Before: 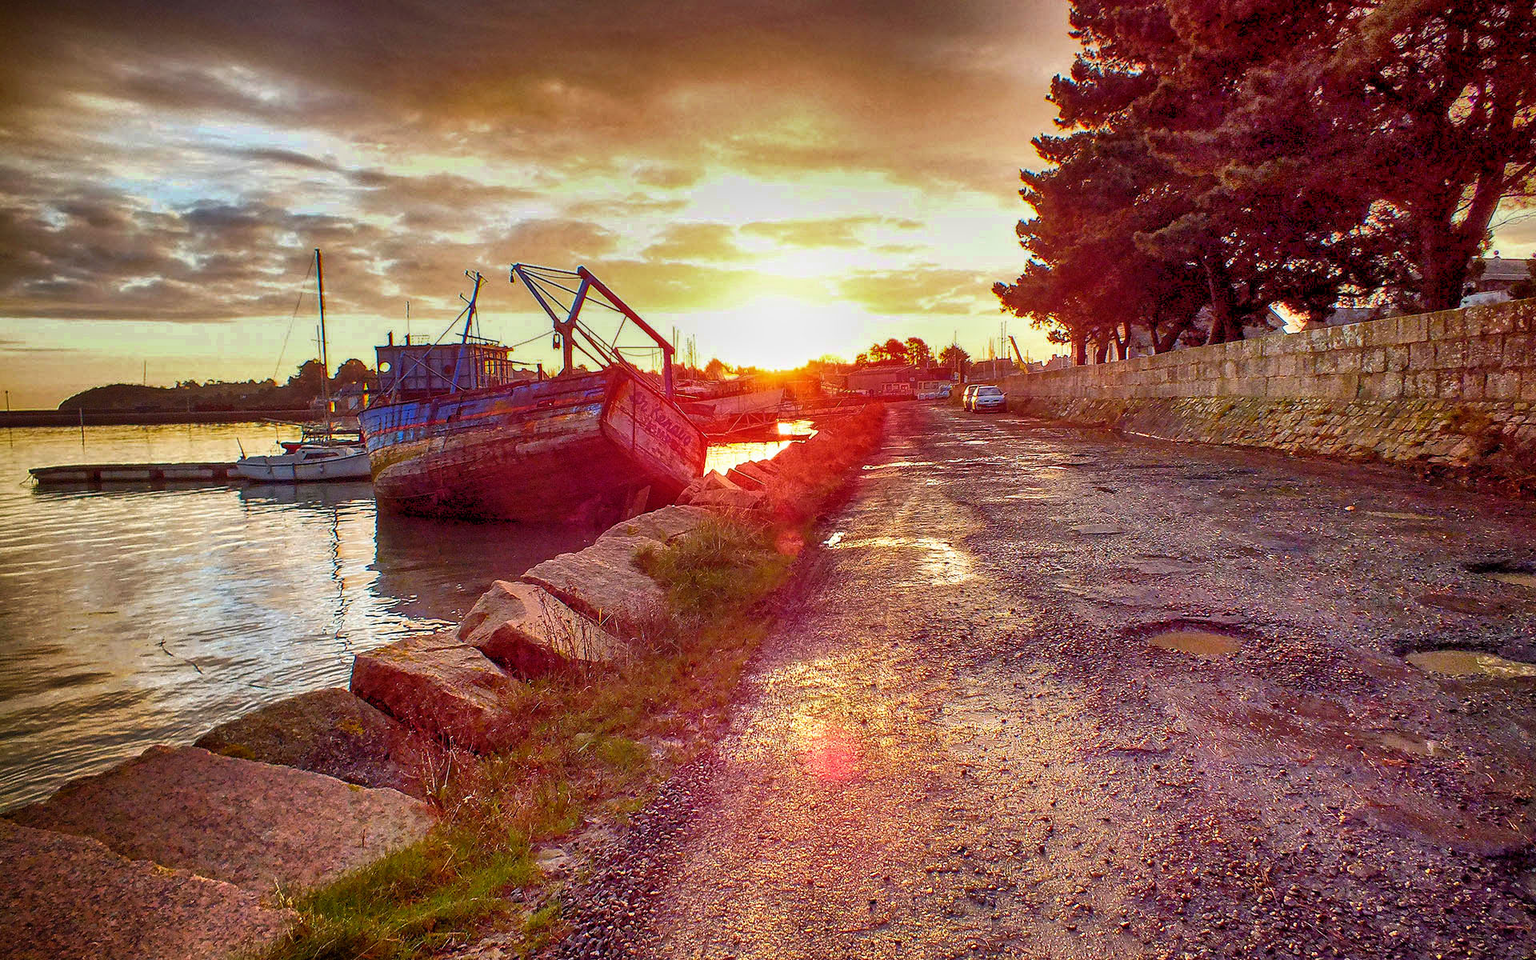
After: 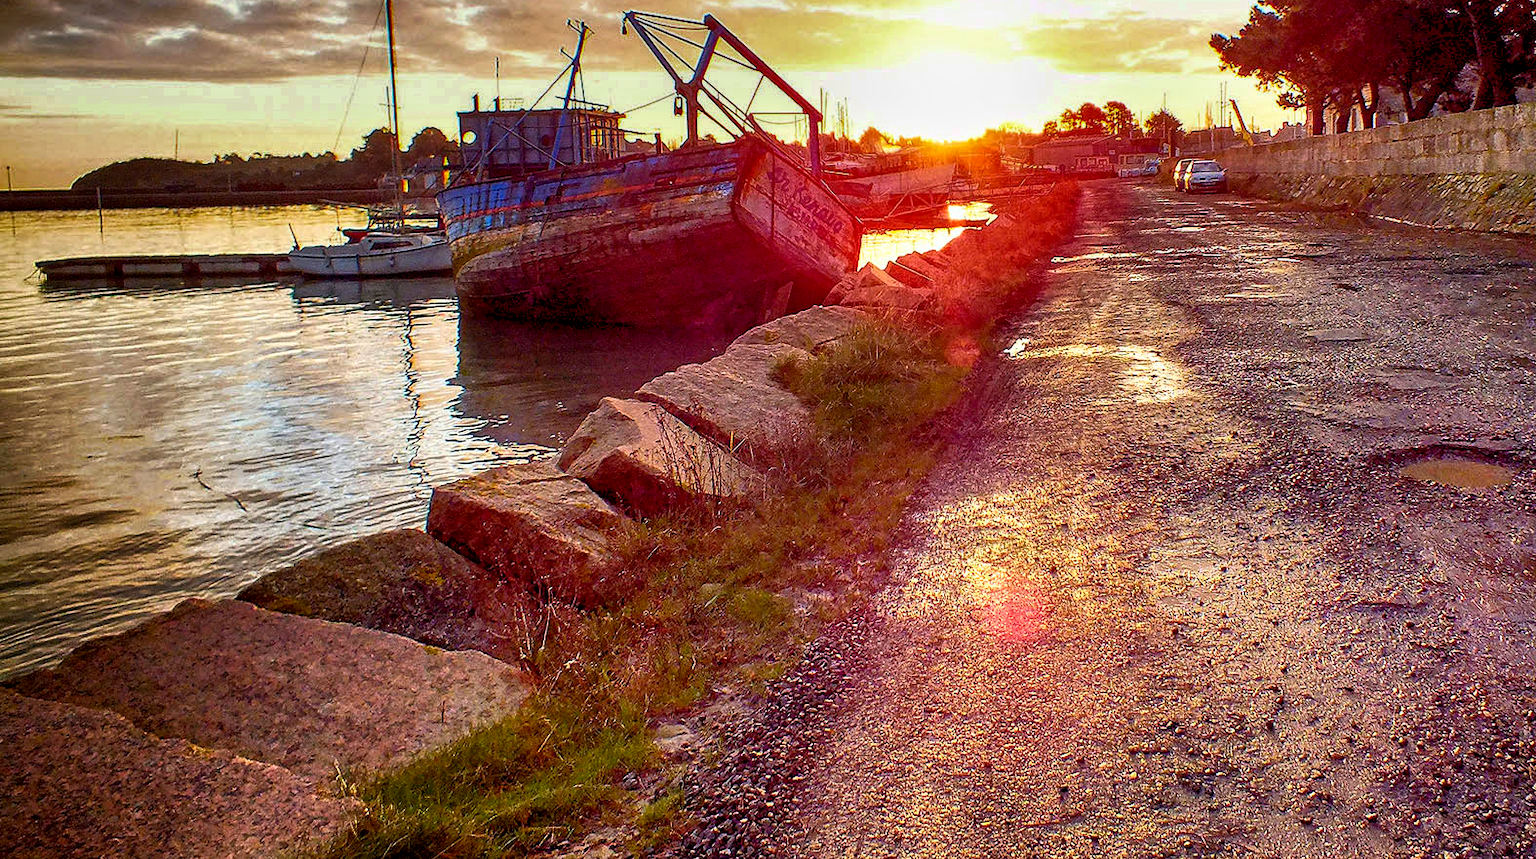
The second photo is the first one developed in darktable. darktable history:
crop: top 26.531%, right 17.959%
exposure: black level correction 0.005, exposure 0.001 EV, compensate highlight preservation false
rgb curve: curves: ch0 [(0, 0) (0.078, 0.051) (0.929, 0.956) (1, 1)], compensate middle gray true
